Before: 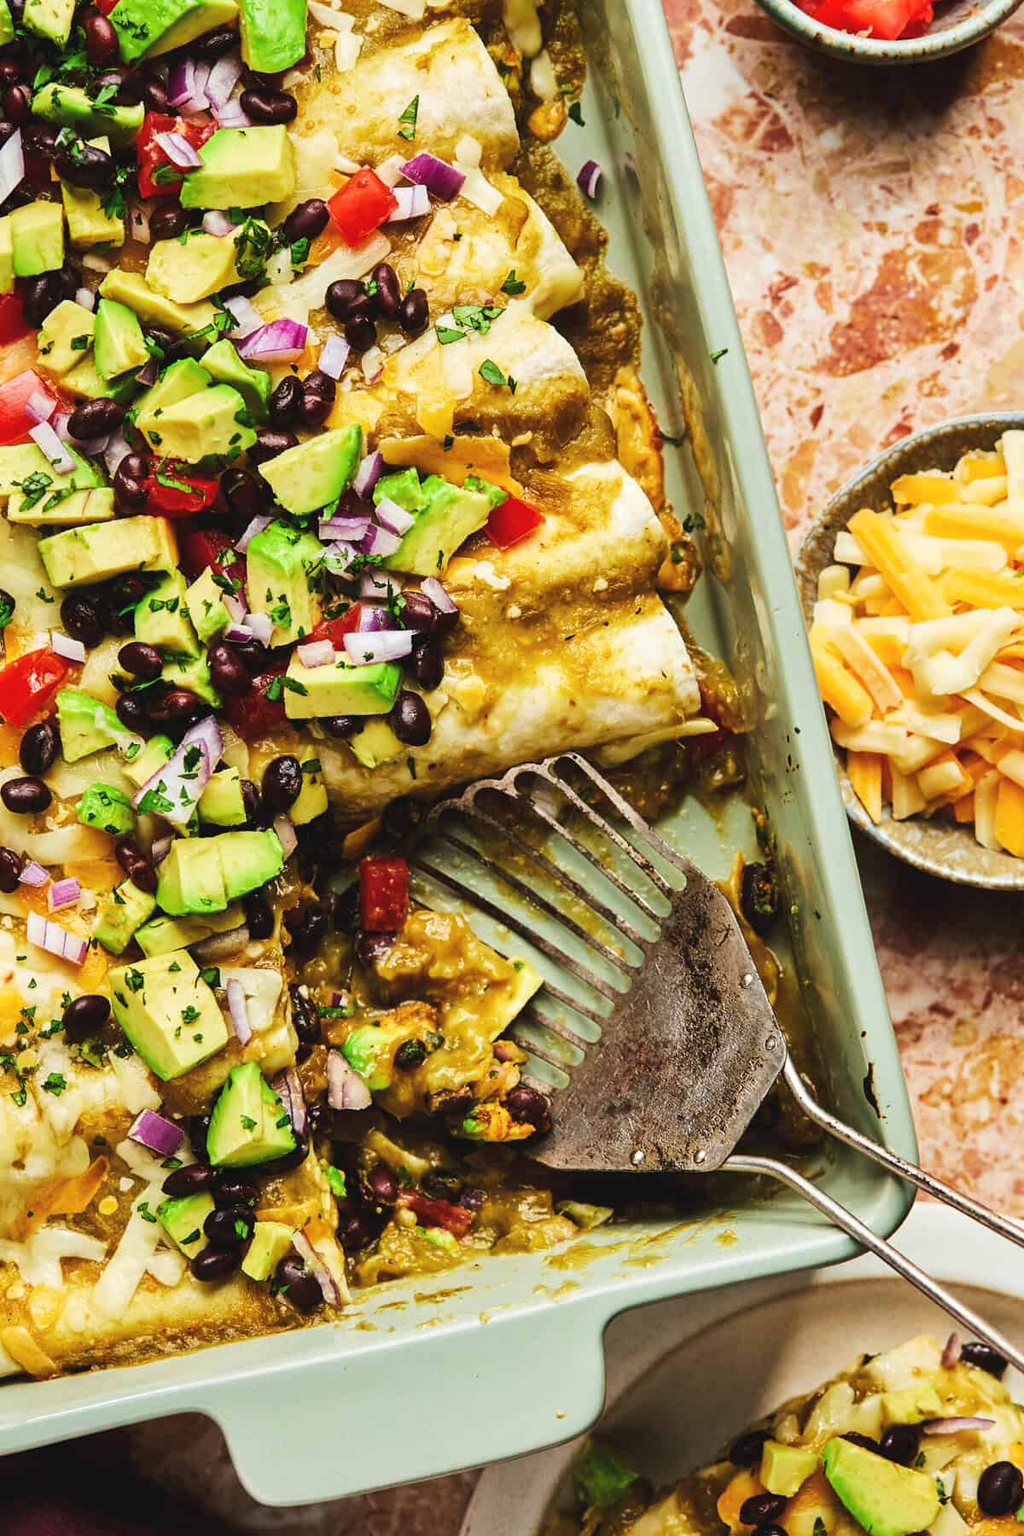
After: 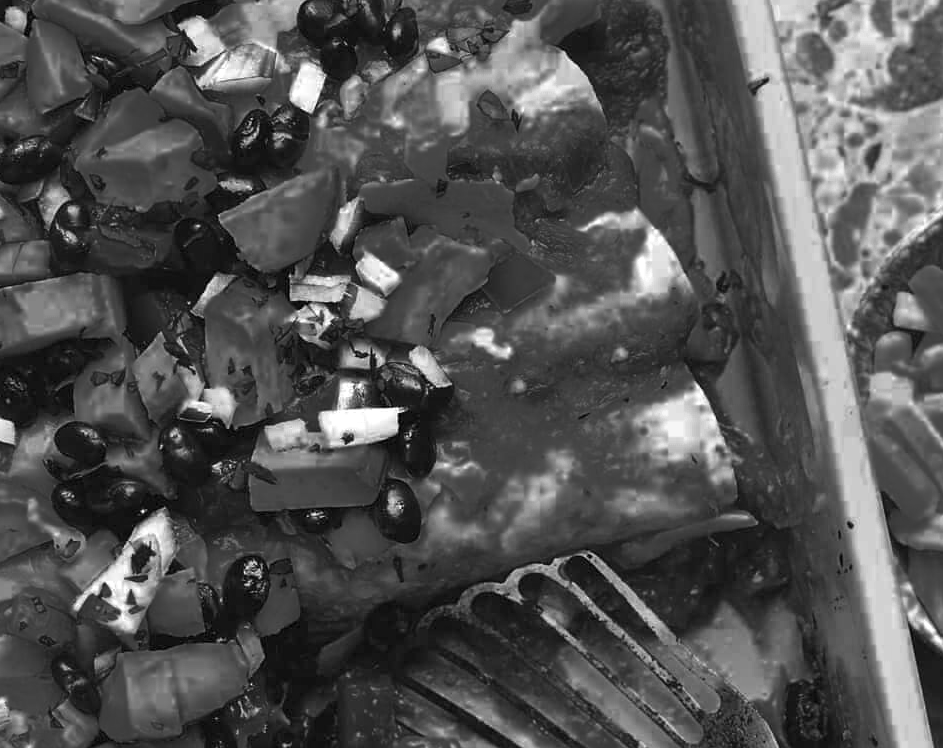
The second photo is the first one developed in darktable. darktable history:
color zones: curves: ch0 [(0.287, 0.048) (0.493, 0.484) (0.737, 0.816)]; ch1 [(0, 0) (0.143, 0) (0.286, 0) (0.429, 0) (0.571, 0) (0.714, 0) (0.857, 0)]
crop: left 7.036%, top 18.398%, right 14.379%, bottom 40.043%
white balance: red 0.967, blue 1.049
